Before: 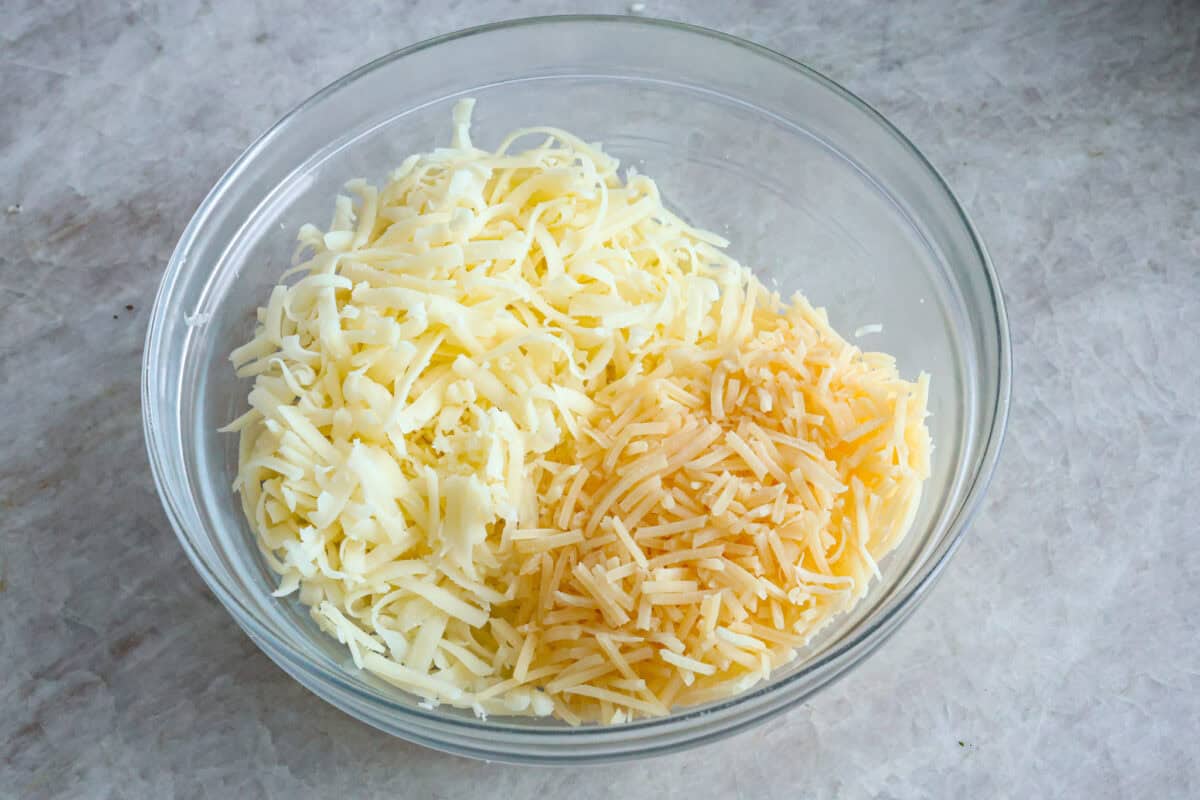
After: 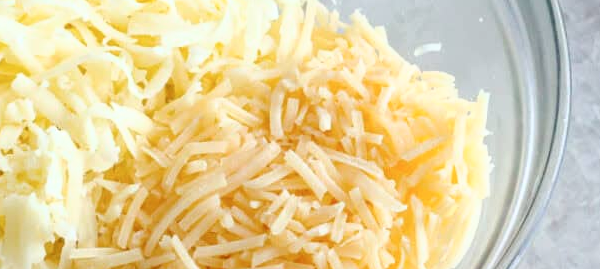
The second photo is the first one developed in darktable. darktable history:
crop: left 36.786%, top 35.242%, right 13.21%, bottom 31.099%
exposure: exposure 0.372 EV, compensate highlight preservation false
tone curve: curves: ch0 [(0, 0) (0.003, 0.001) (0.011, 0.005) (0.025, 0.011) (0.044, 0.02) (0.069, 0.031) (0.1, 0.045) (0.136, 0.078) (0.177, 0.124) (0.224, 0.18) (0.277, 0.245) (0.335, 0.315) (0.399, 0.393) (0.468, 0.477) (0.543, 0.569) (0.623, 0.666) (0.709, 0.771) (0.801, 0.871) (0.898, 0.965) (1, 1)], color space Lab, independent channels, preserve colors none
tone equalizer: -8 EV 0.273 EV, -7 EV 0.389 EV, -6 EV 0.413 EV, -5 EV 0.261 EV, -3 EV -0.271 EV, -2 EV -0.404 EV, -1 EV -0.431 EV, +0 EV -0.244 EV, edges refinement/feathering 500, mask exposure compensation -1.57 EV, preserve details no
